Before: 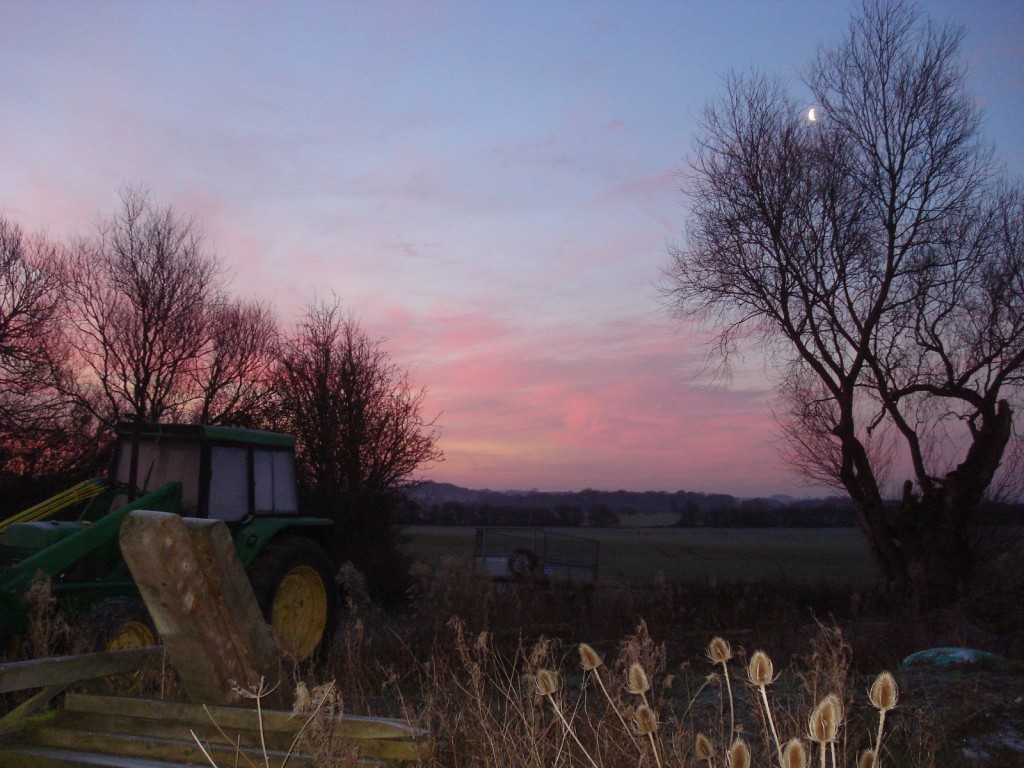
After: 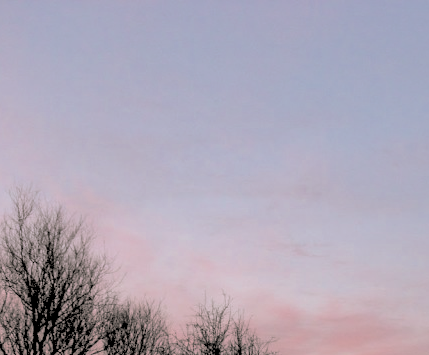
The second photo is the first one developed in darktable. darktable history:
exposure: exposure 0.2 EV, compensate highlight preservation false
filmic rgb: threshold 3 EV, hardness 4.17, latitude 50%, contrast 1.1, preserve chrominance max RGB, color science v6 (2022), contrast in shadows safe, contrast in highlights safe, enable highlight reconstruction true
tone equalizer: on, module defaults
split-toning: shadows › hue 26°, shadows › saturation 0.09, highlights › hue 40°, highlights › saturation 0.18, balance -63, compress 0%
local contrast: detail 160%
rgb levels: levels [[0.027, 0.429, 0.996], [0, 0.5, 1], [0, 0.5, 1]]
shadows and highlights: on, module defaults
crop and rotate: left 10.817%, top 0.062%, right 47.194%, bottom 53.626%
